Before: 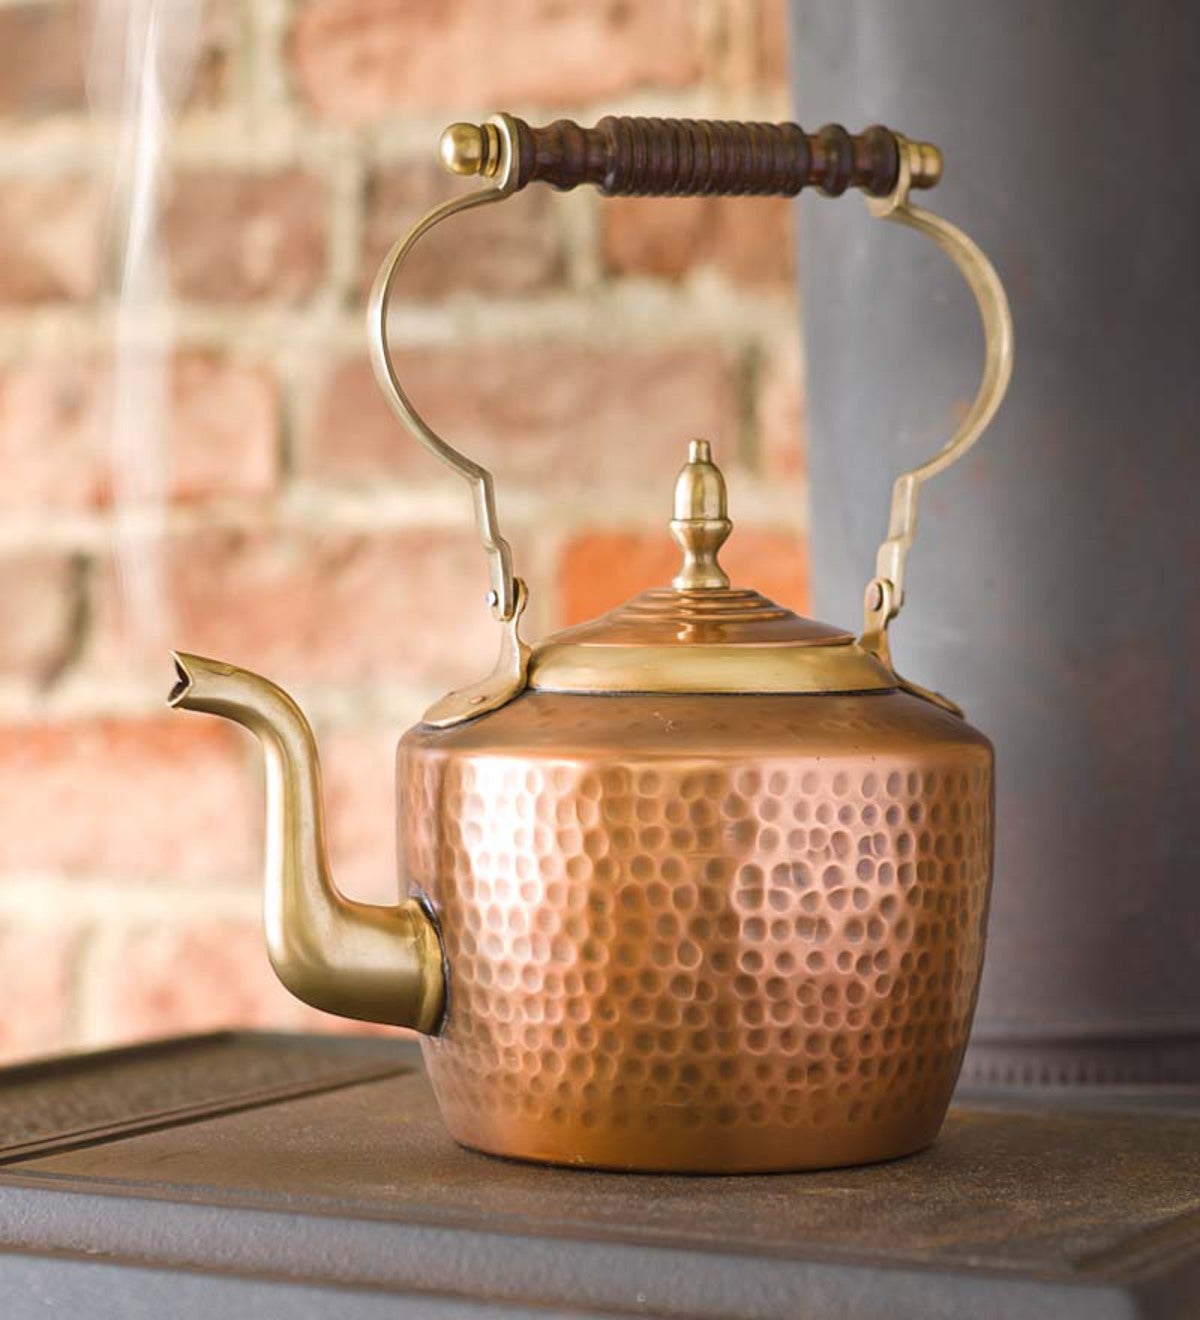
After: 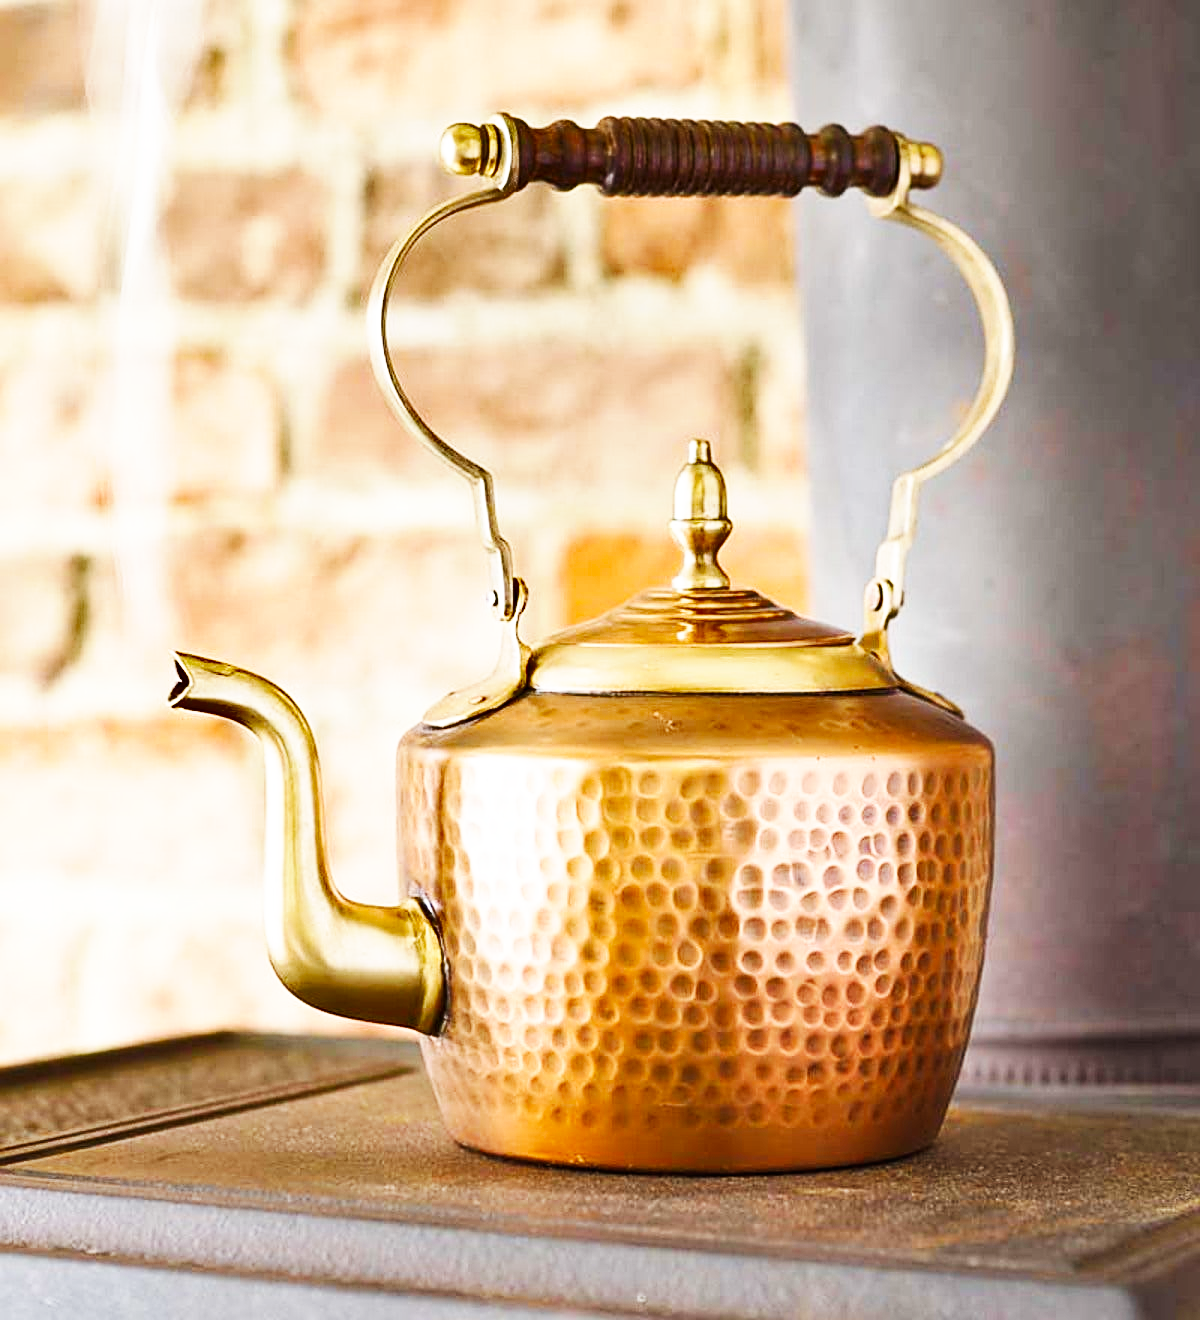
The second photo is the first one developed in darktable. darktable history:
sharpen: on, module defaults
base curve: curves: ch0 [(0, 0) (0.007, 0.004) (0.027, 0.03) (0.046, 0.07) (0.207, 0.54) (0.442, 0.872) (0.673, 0.972) (1, 1)], preserve colors none
shadows and highlights: shadows 60.09, soften with gaussian
